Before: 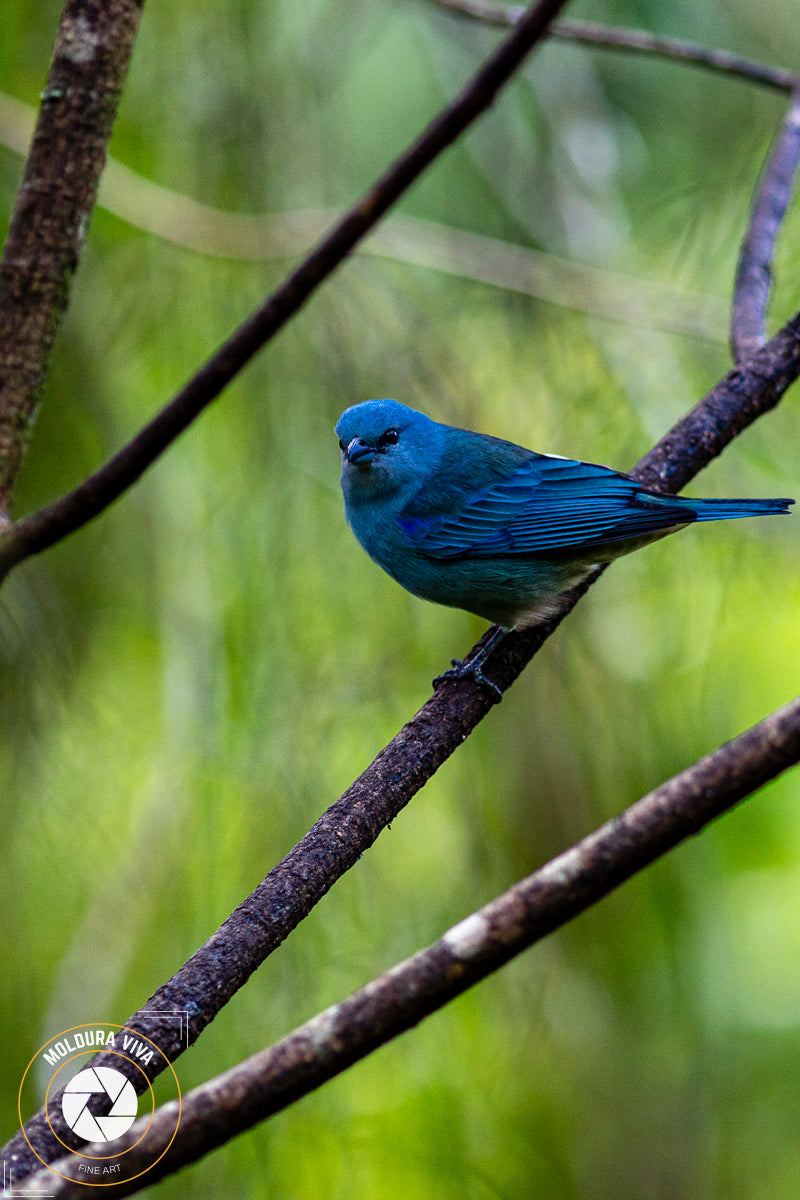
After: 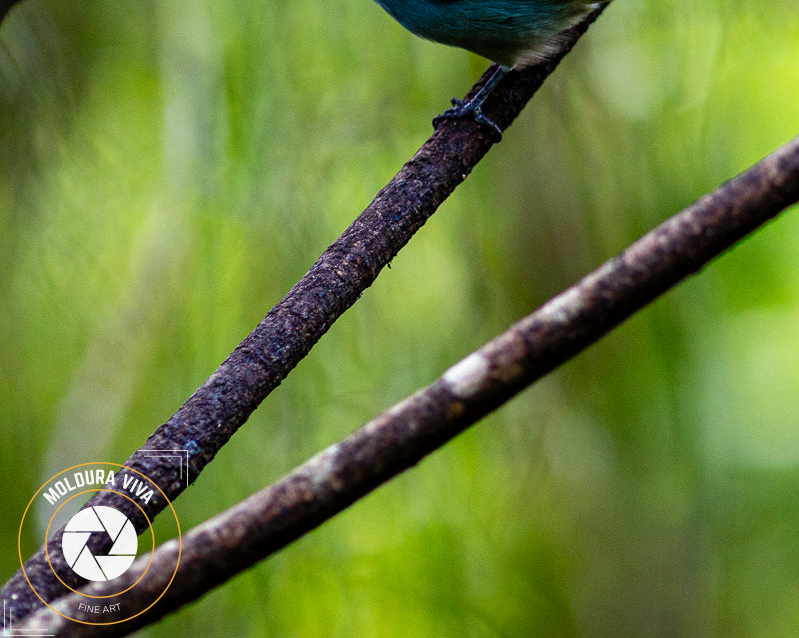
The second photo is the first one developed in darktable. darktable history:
color calibration: illuminant same as pipeline (D50), adaptation none (bypass), x 0.334, y 0.335, temperature 5022.26 K
crop and rotate: top 46.817%, right 0.059%
